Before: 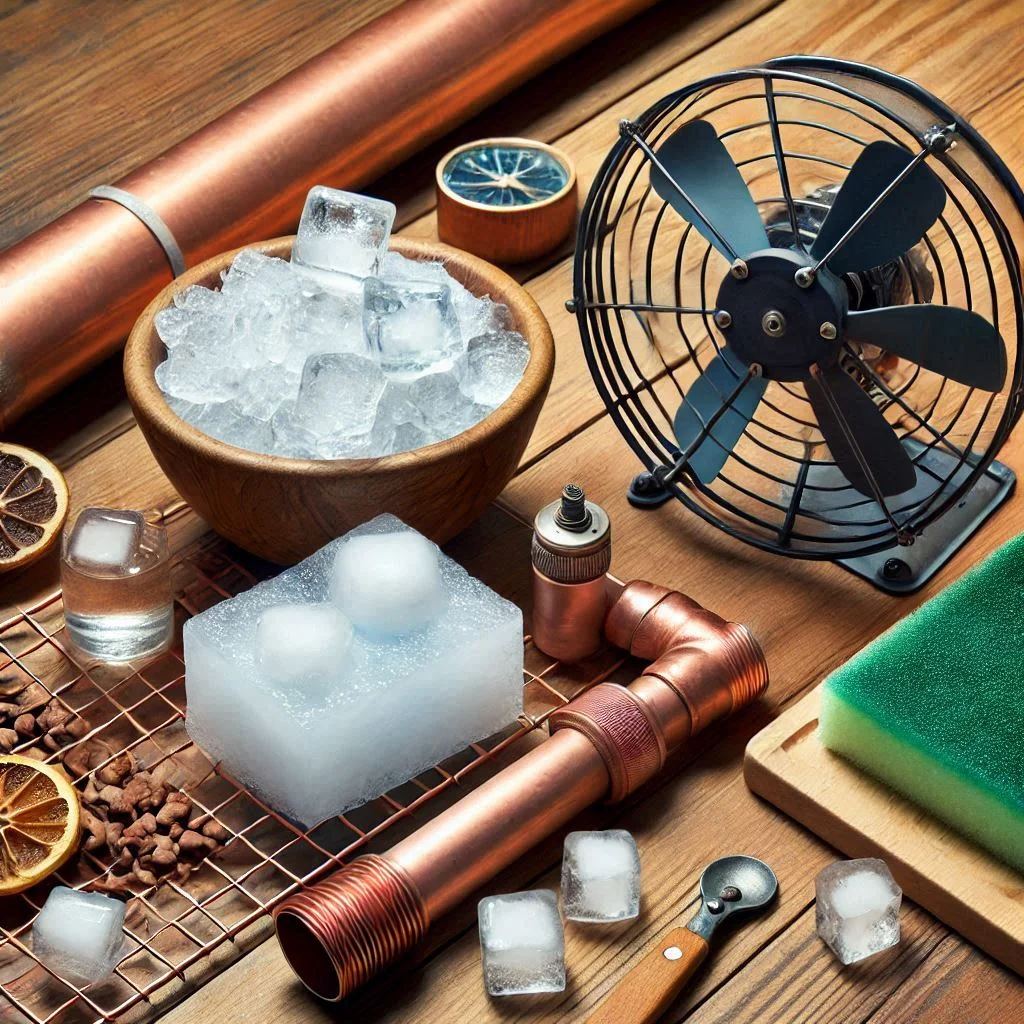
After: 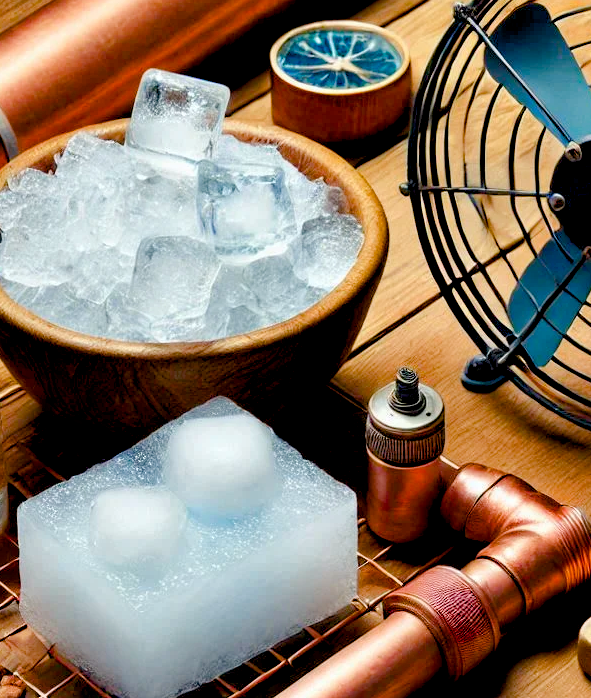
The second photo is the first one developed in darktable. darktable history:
color balance rgb: global offset › luminance -1.447%, perceptual saturation grading › global saturation 20%, perceptual saturation grading › highlights -24.879%, perceptual saturation grading › shadows 50.069%, perceptual brilliance grading › mid-tones 9.096%, perceptual brilliance grading › shadows 15.61%, global vibrance 20%
crop: left 16.216%, top 11.447%, right 26.049%, bottom 20.388%
